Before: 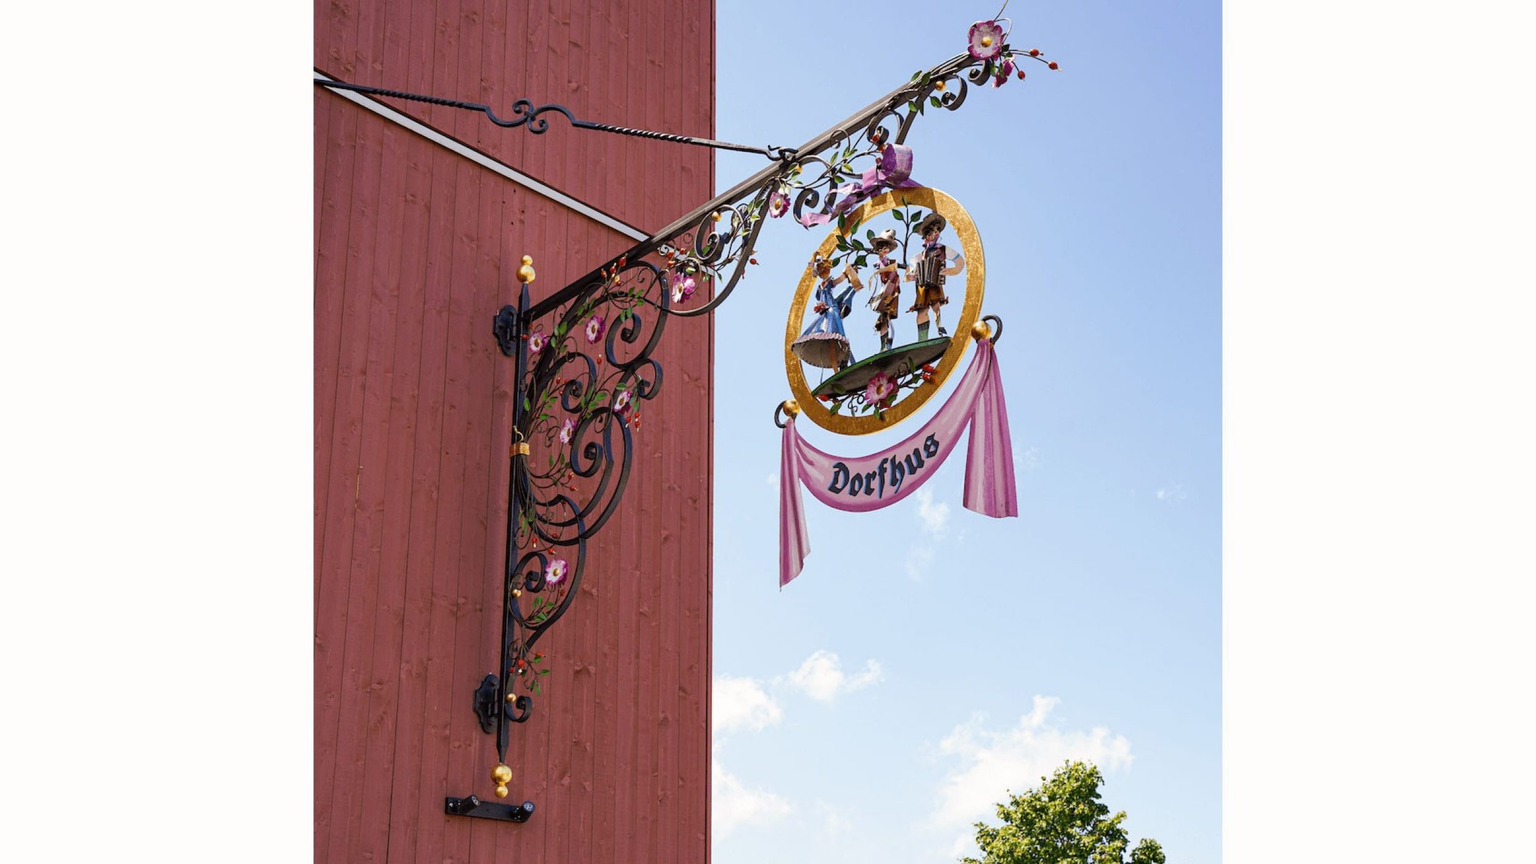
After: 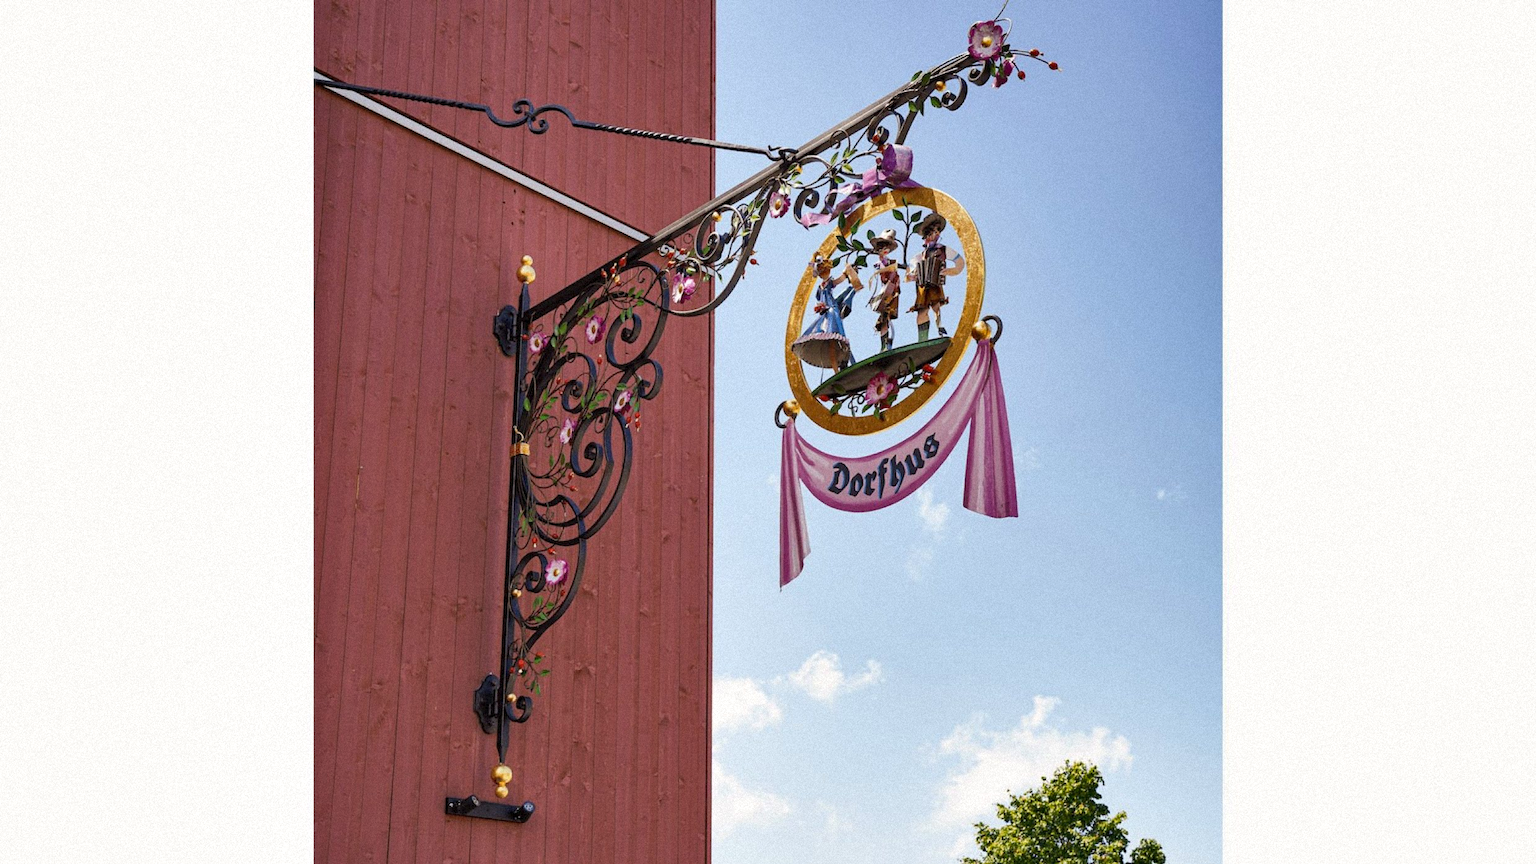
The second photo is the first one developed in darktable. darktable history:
shadows and highlights: radius 133.83, soften with gaussian
grain: mid-tones bias 0%
